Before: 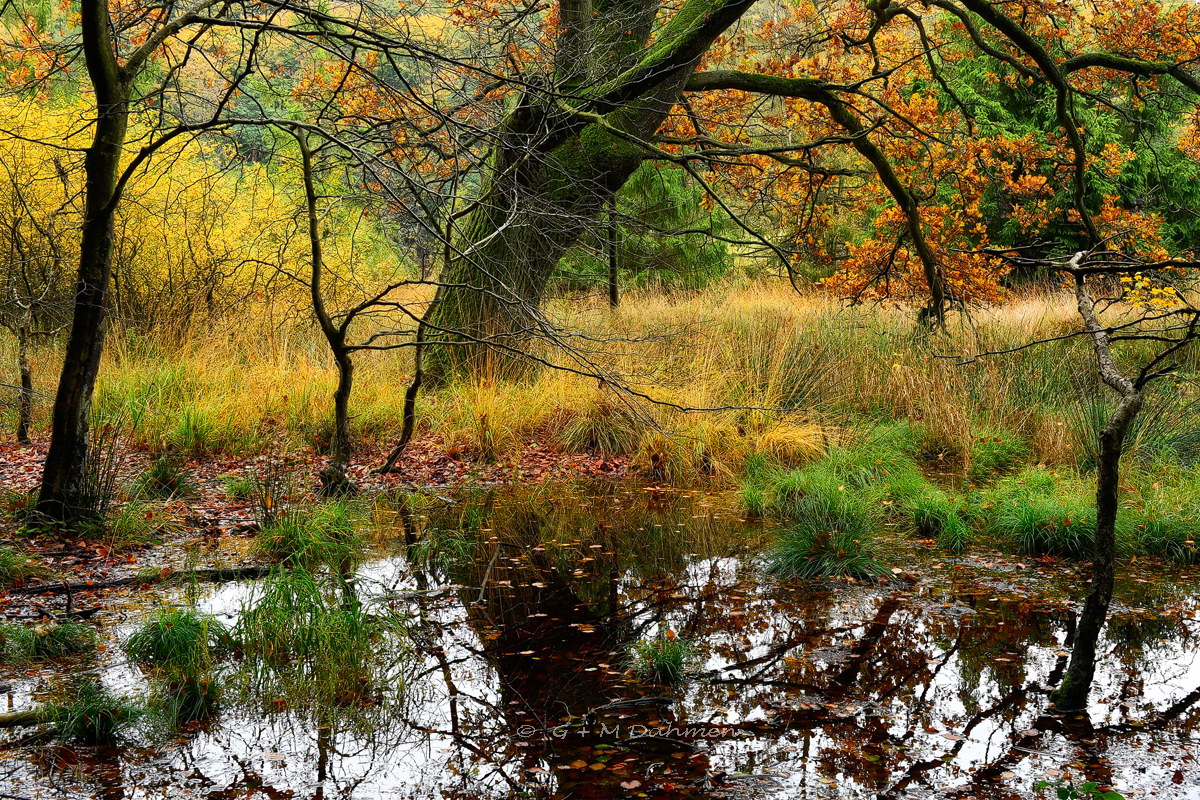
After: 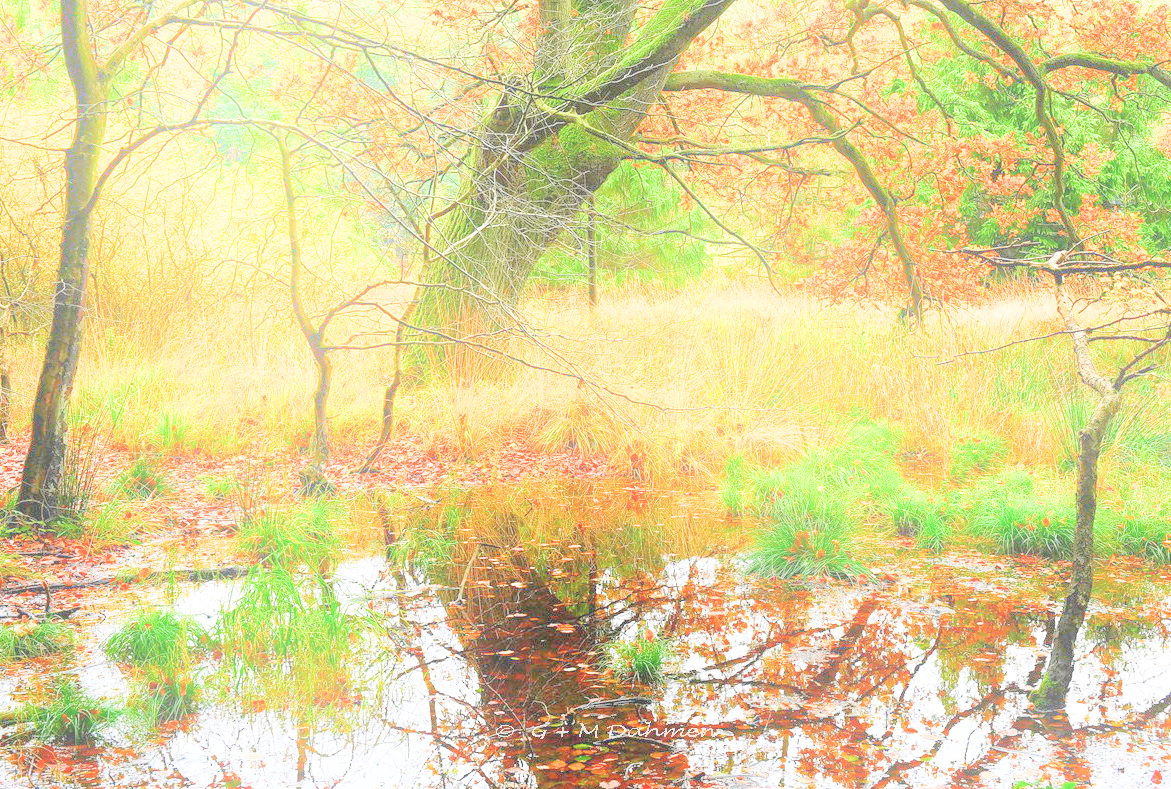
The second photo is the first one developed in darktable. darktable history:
tone curve: color space Lab, linked channels, preserve colors none
crop and rotate: left 1.774%, right 0.633%, bottom 1.28%
bloom: on, module defaults
exposure: exposure 0.7 EV, compensate highlight preservation false
filmic rgb: middle gray luminance 2.5%, black relative exposure -10 EV, white relative exposure 7 EV, threshold 6 EV, dynamic range scaling 10%, target black luminance 0%, hardness 3.19, latitude 44.39%, contrast 0.682, highlights saturation mix 5%, shadows ↔ highlights balance 13.63%, add noise in highlights 0, color science v3 (2019), use custom middle-gray values true, iterations of high-quality reconstruction 0, contrast in highlights soft, enable highlight reconstruction true
